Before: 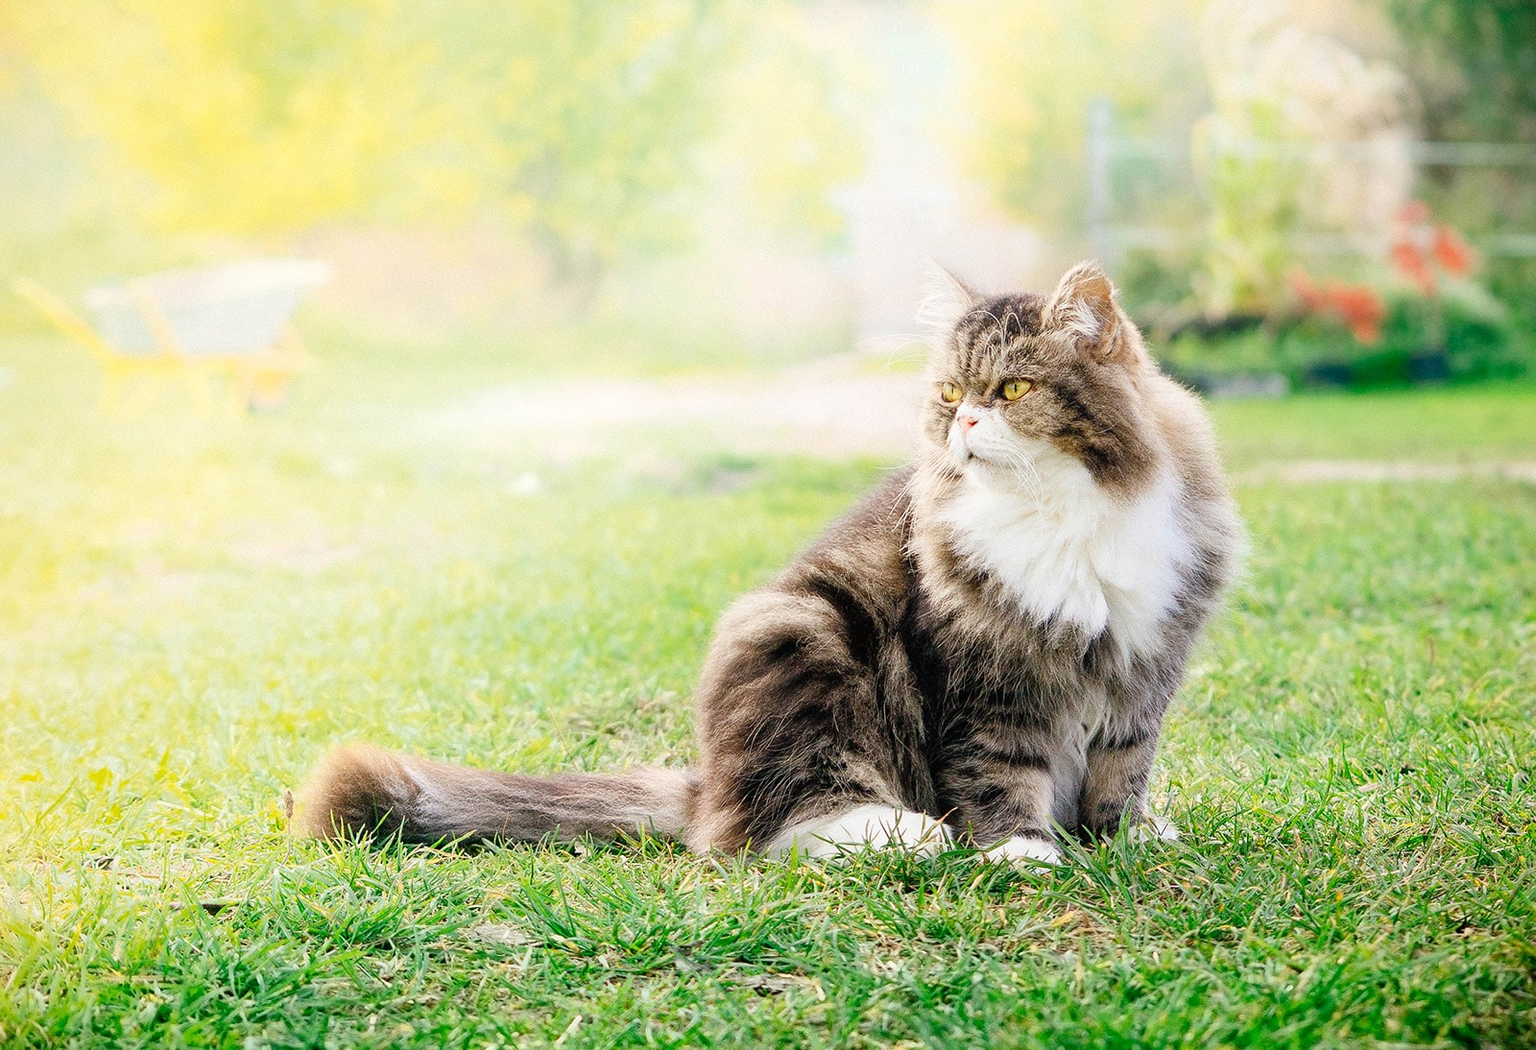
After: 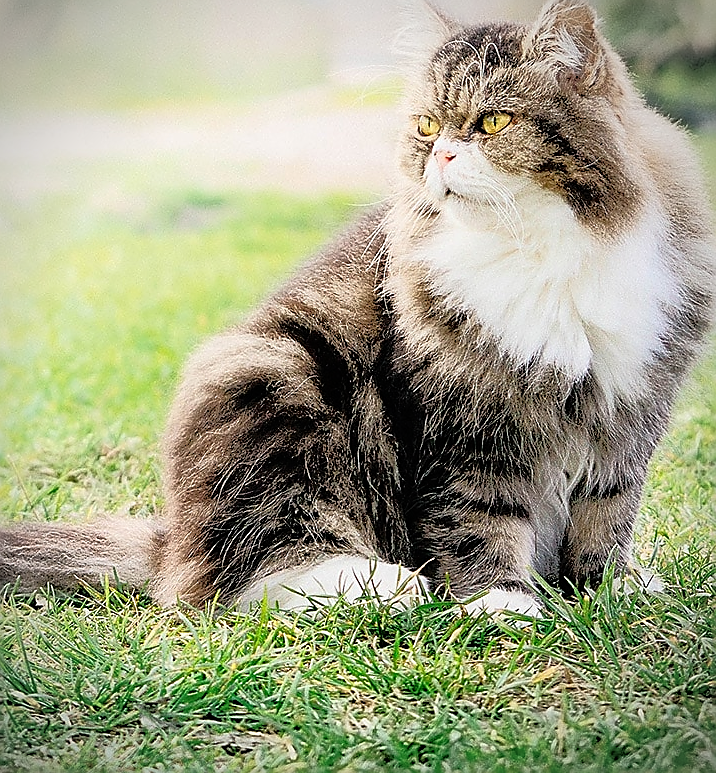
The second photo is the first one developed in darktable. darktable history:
crop: left 35.248%, top 25.939%, right 19.97%, bottom 3.375%
tone equalizer: -8 EV -1.83 EV, -7 EV -1.13 EV, -6 EV -1.58 EV, edges refinement/feathering 500, mask exposure compensation -1.57 EV, preserve details no
sharpen: radius 1.427, amount 1.249, threshold 0.709
vignetting: on, module defaults
